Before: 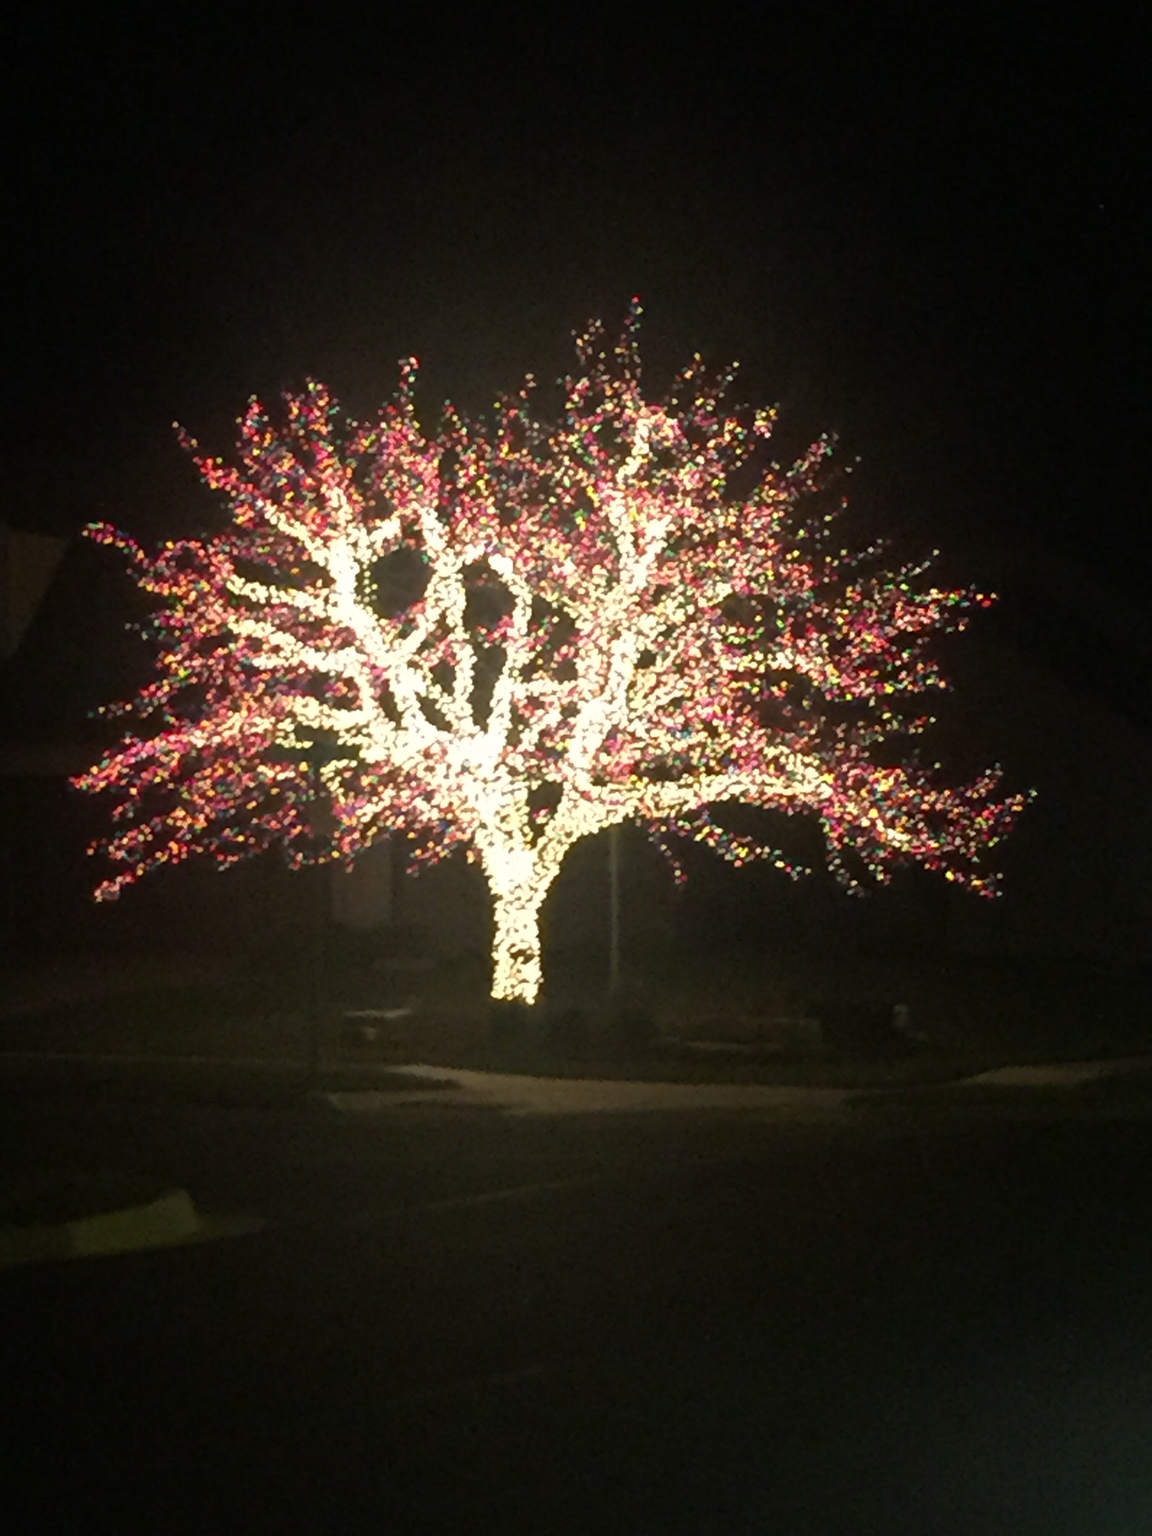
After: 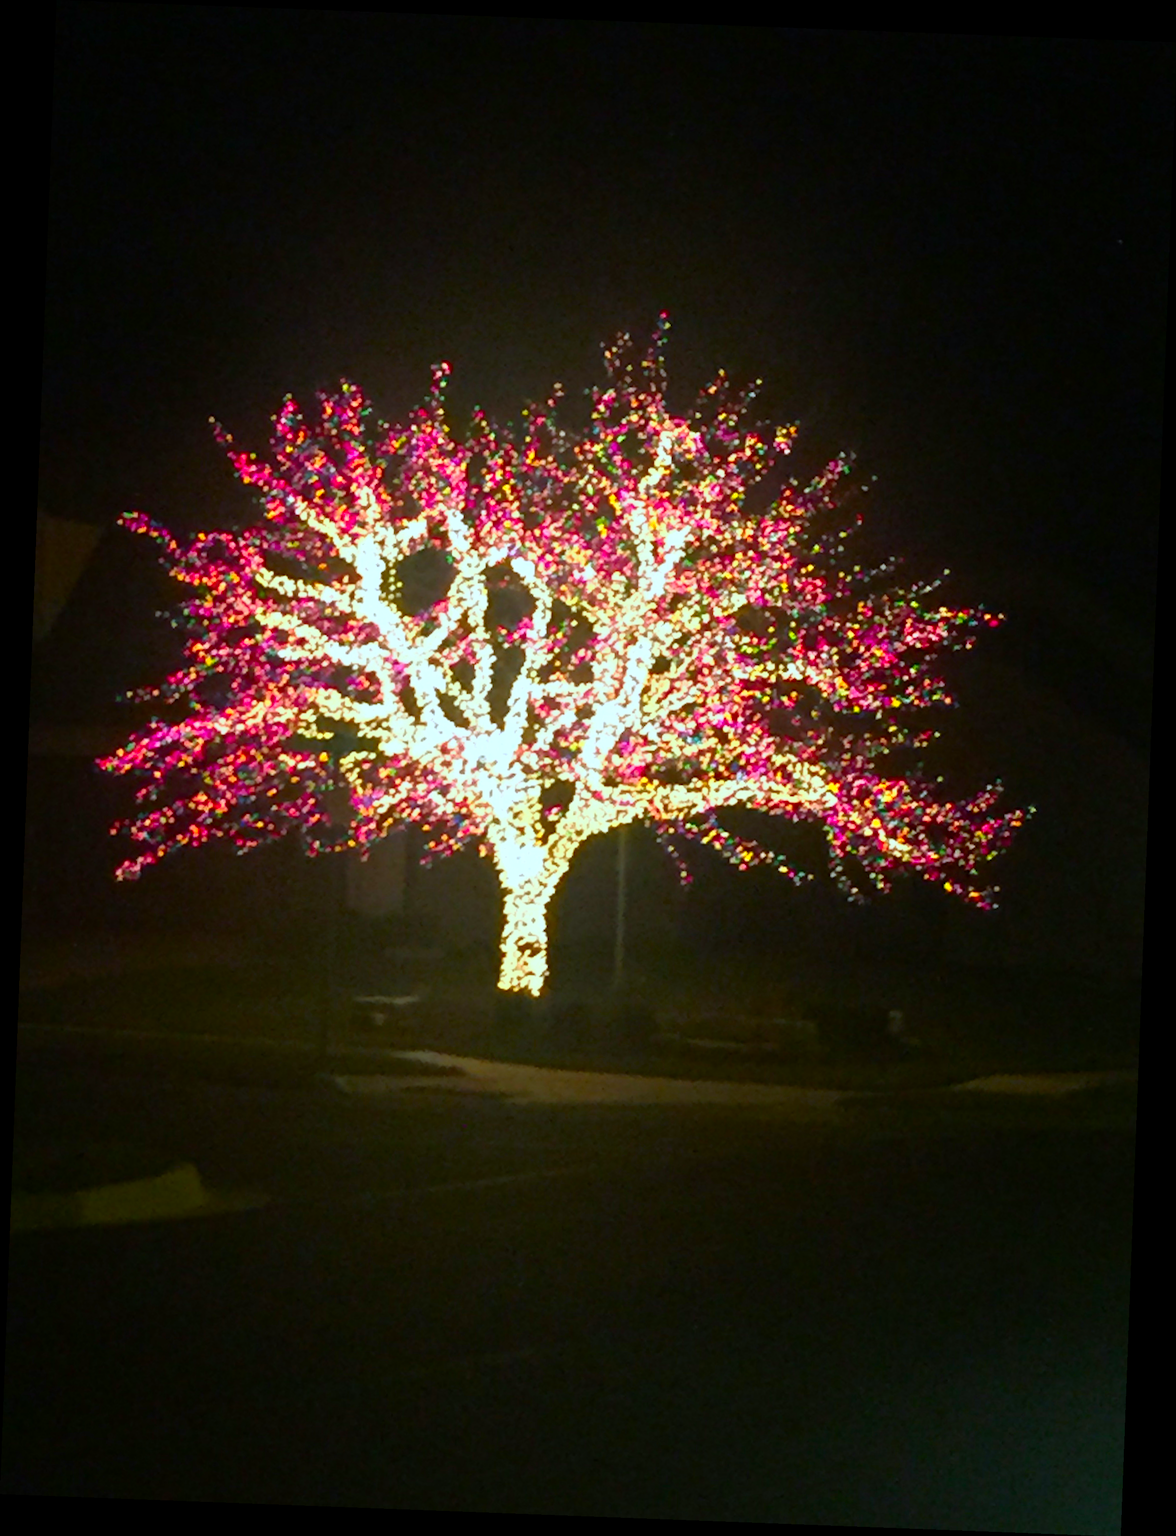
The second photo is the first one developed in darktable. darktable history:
white balance: red 0.924, blue 1.095
rotate and perspective: rotation 2.17°, automatic cropping off
color zones: curves: ch1 [(0.239, 0.552) (0.75, 0.5)]; ch2 [(0.25, 0.462) (0.749, 0.457)], mix 25.94%
color correction: saturation 1.8
